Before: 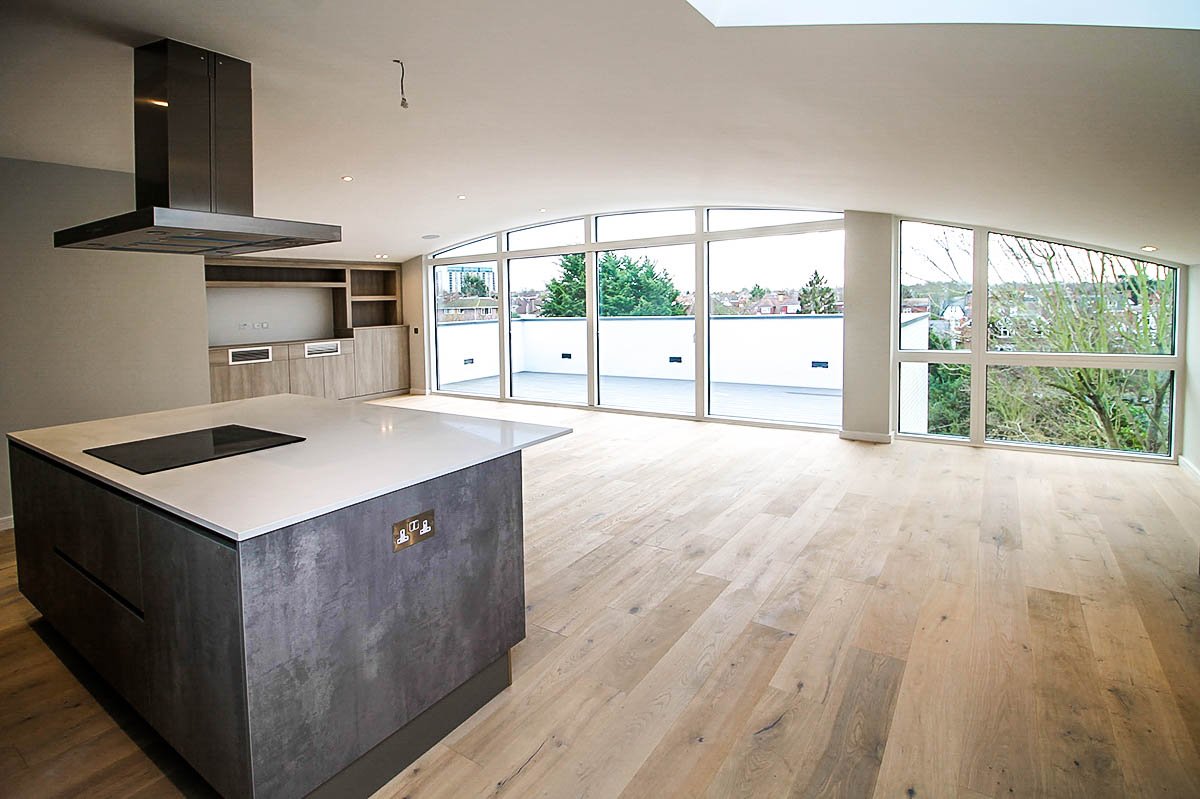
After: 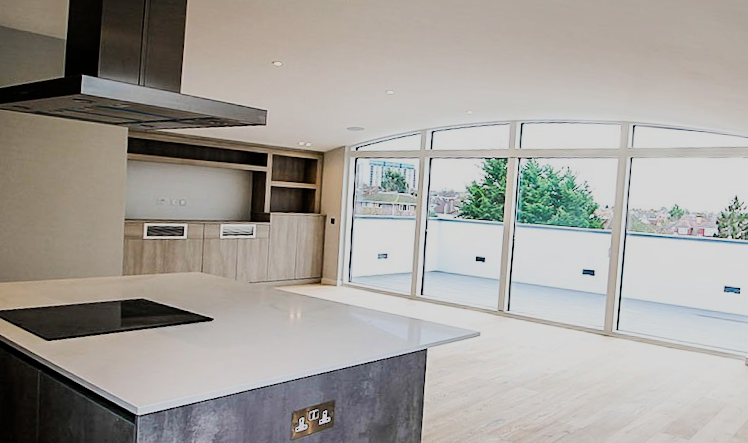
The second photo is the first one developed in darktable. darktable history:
crop and rotate: angle -4.99°, left 2.122%, top 6.945%, right 27.566%, bottom 30.519%
filmic rgb: black relative exposure -7.65 EV, white relative exposure 4.56 EV, hardness 3.61, contrast 1.05
